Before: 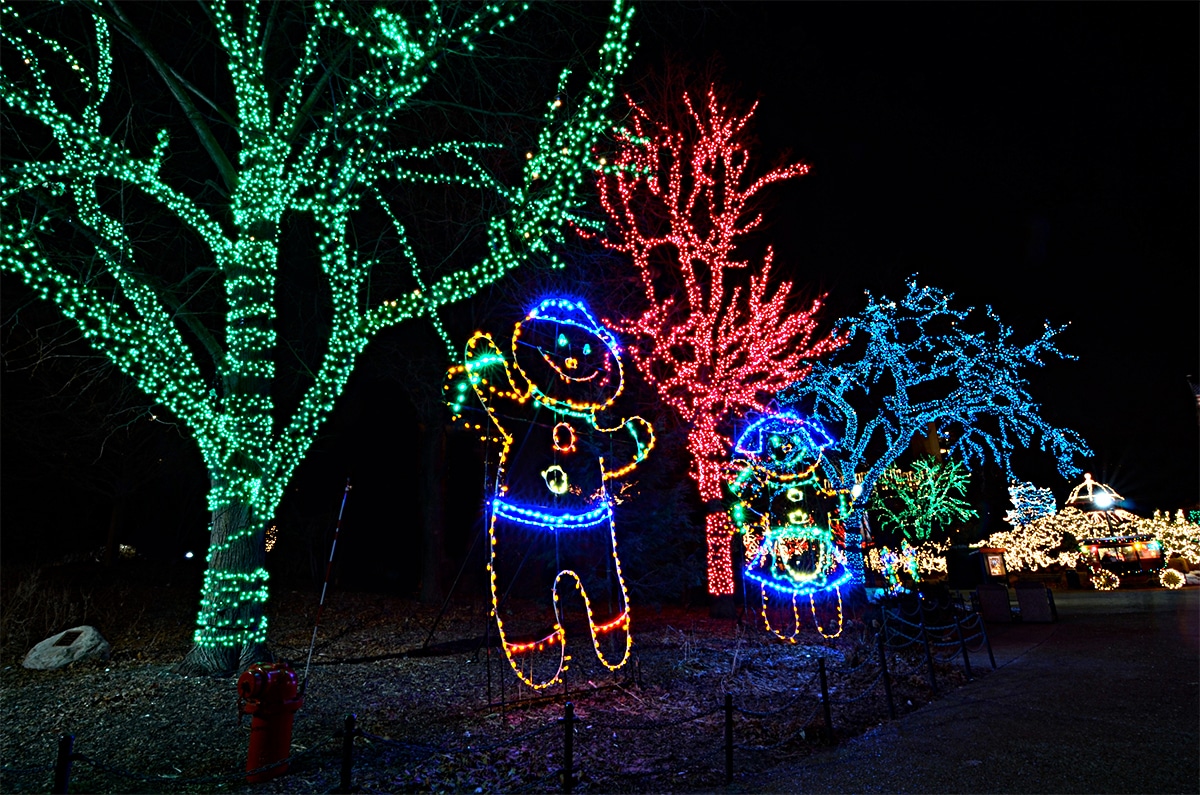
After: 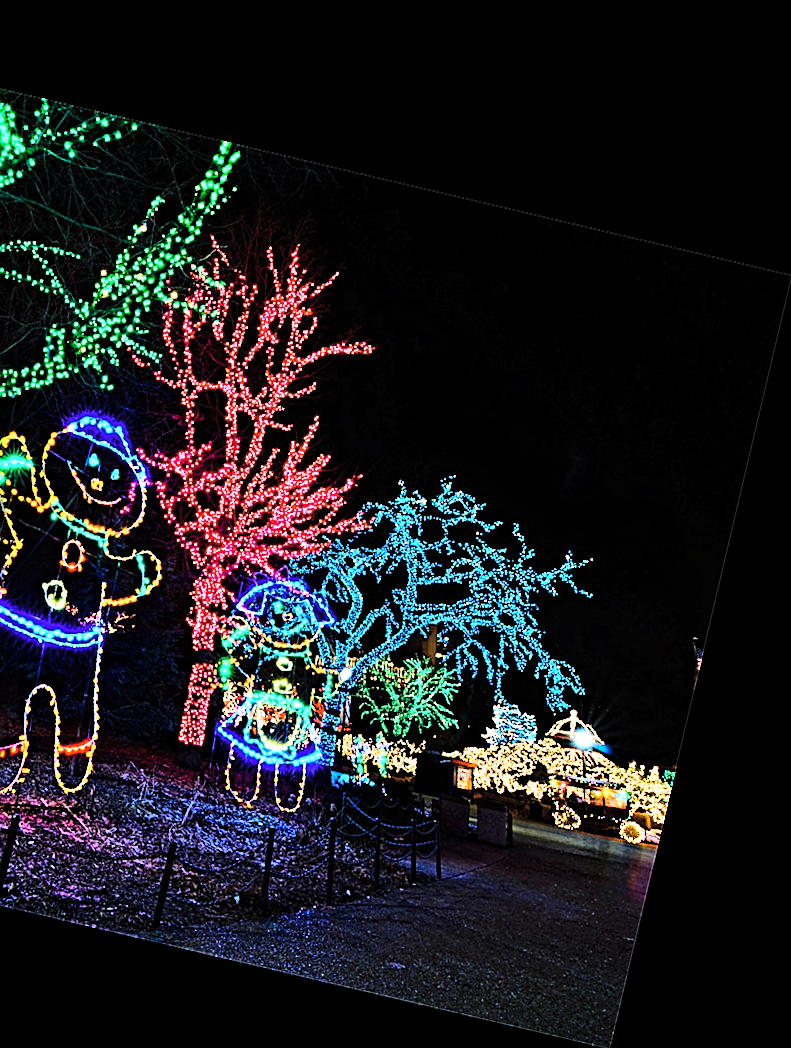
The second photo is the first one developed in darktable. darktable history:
rotate and perspective: rotation 13.27°, automatic cropping off
crop: left 41.402%
contrast brightness saturation: brightness 0.15
haze removal: compatibility mode true, adaptive false
shadows and highlights: soften with gaussian
tone curve: curves: ch0 [(0, 0) (0.004, 0.001) (0.133, 0.112) (0.325, 0.362) (0.832, 0.893) (1, 1)], color space Lab, linked channels, preserve colors none
sharpen: on, module defaults
color balance rgb: perceptual saturation grading › global saturation 20%, perceptual saturation grading › highlights -25%, perceptual saturation grading › shadows 50%
